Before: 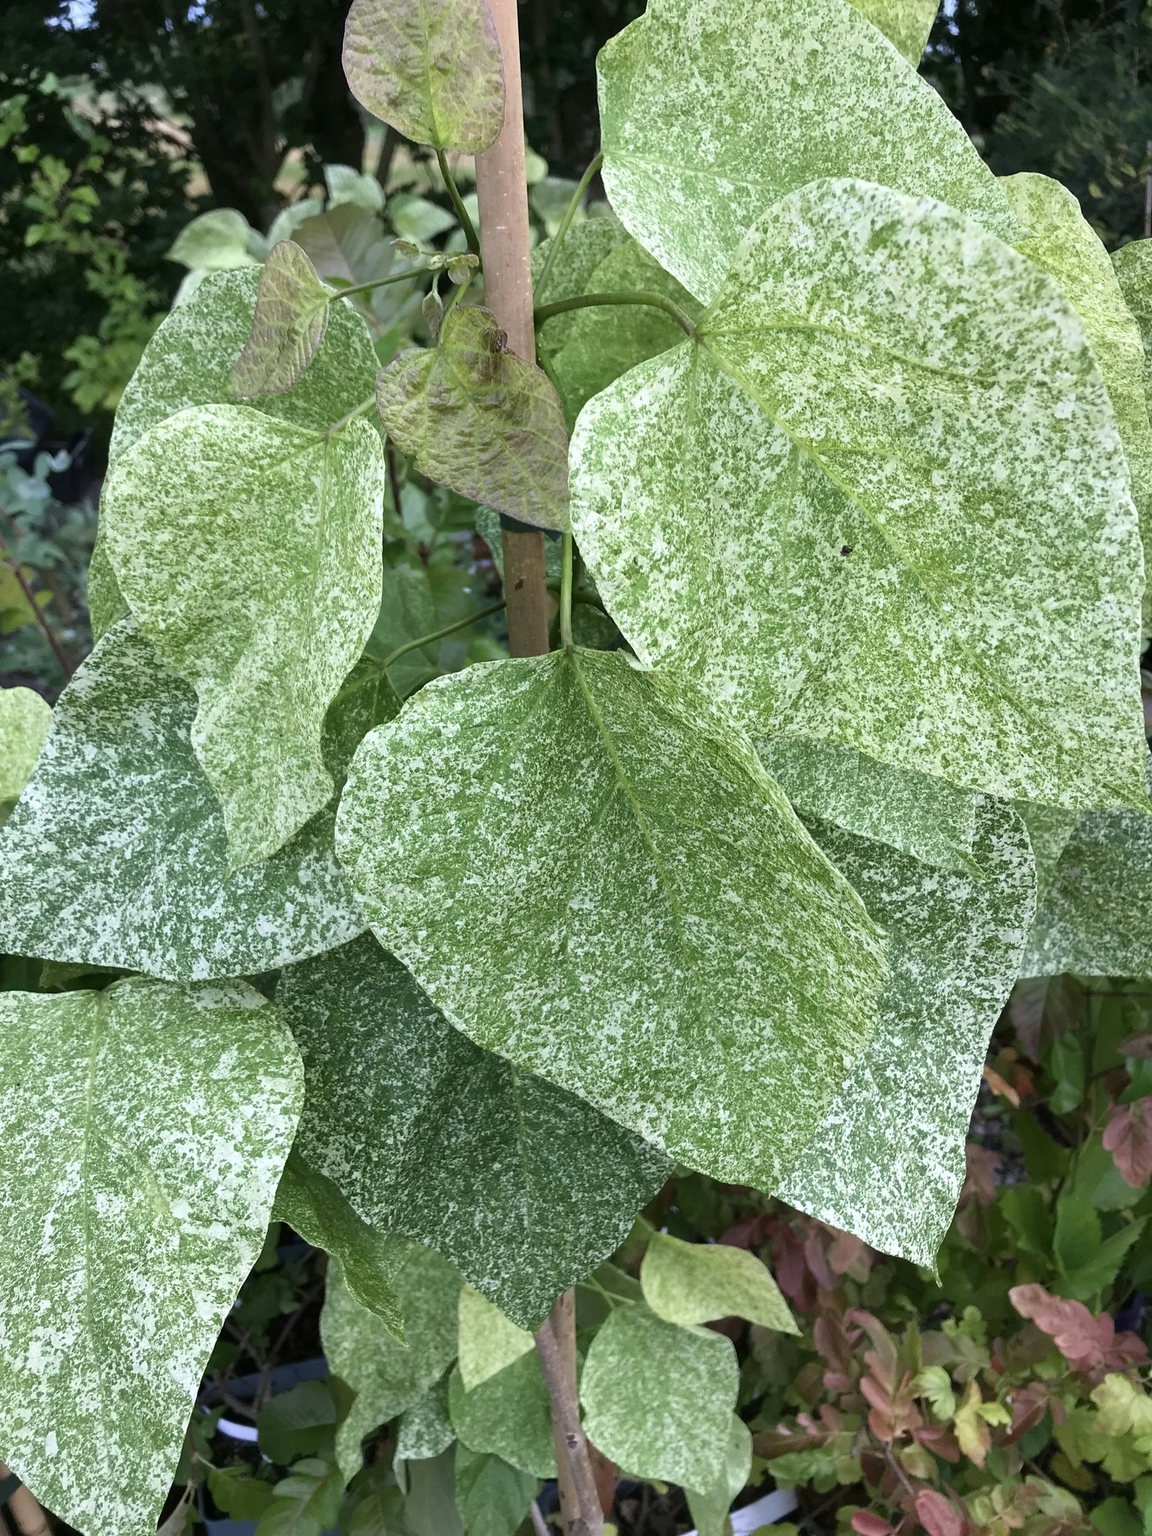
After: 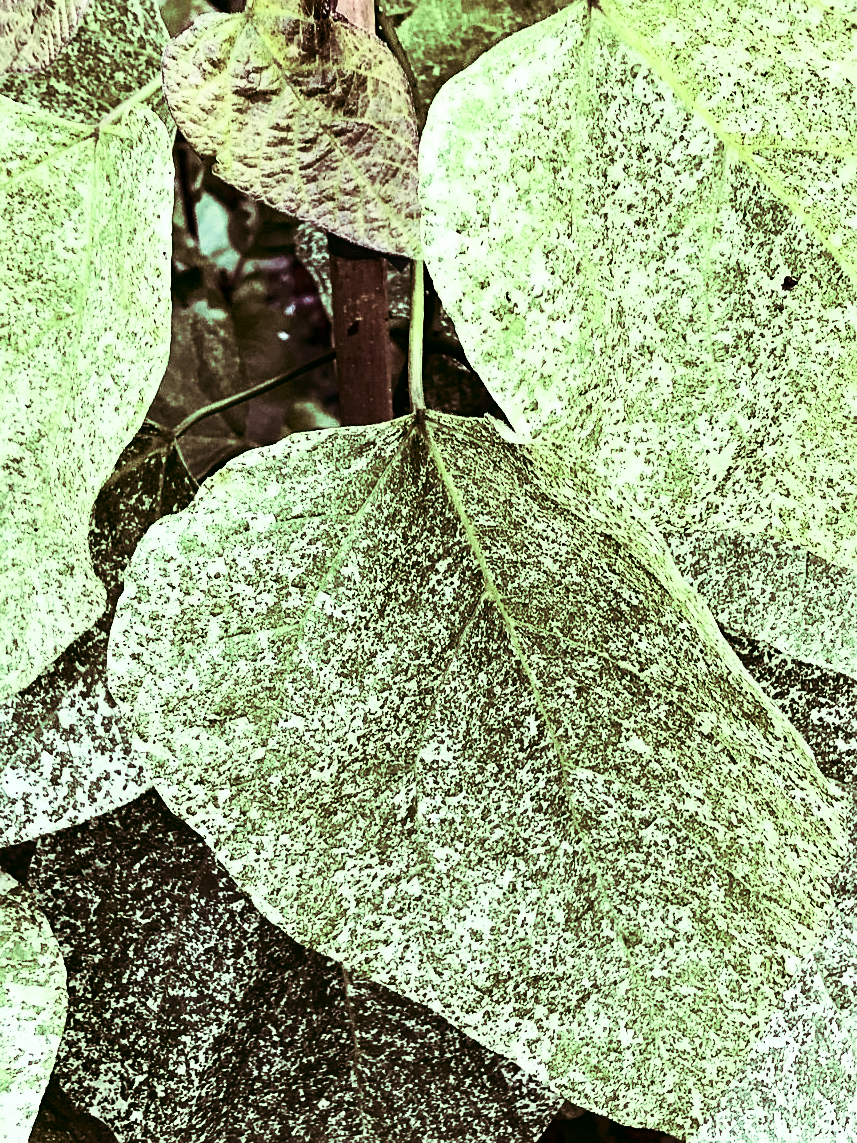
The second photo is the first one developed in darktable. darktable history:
shadows and highlights: shadows 37.27, highlights -28.18, soften with gaussian
rgb levels: preserve colors max RGB
contrast brightness saturation: contrast 0.93, brightness 0.2
haze removal: on, module defaults
sharpen: radius 2.167, amount 0.381, threshold 0
crop and rotate: left 22.13%, top 22.054%, right 22.026%, bottom 22.102%
split-toning: on, module defaults
